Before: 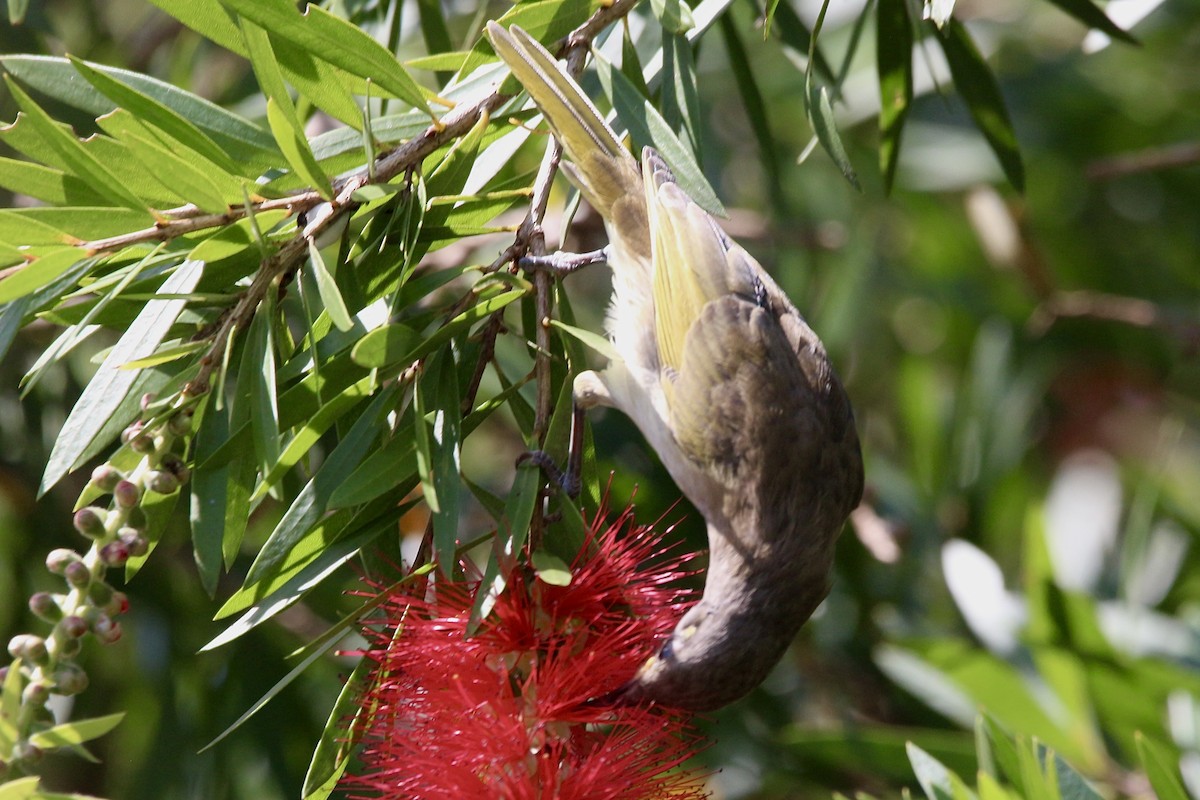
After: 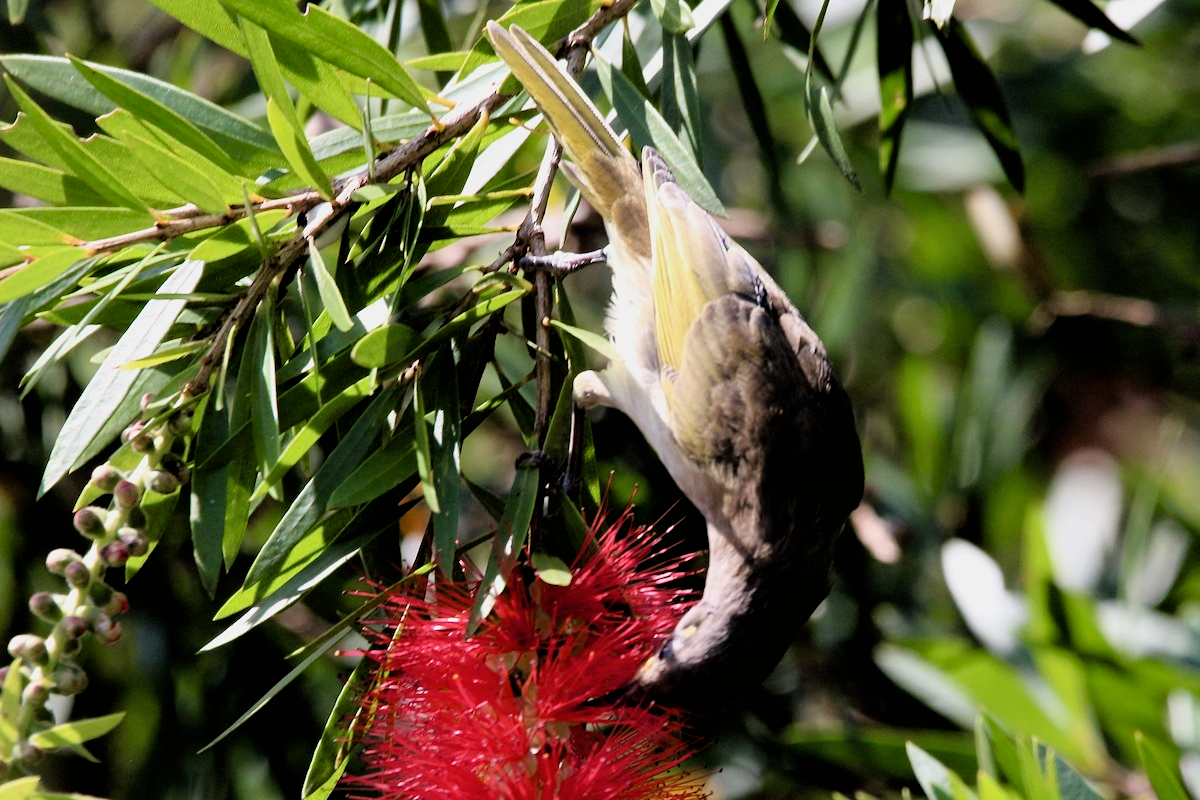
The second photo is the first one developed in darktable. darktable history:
filmic rgb: black relative exposure -3.69 EV, white relative exposure 2.78 EV, dynamic range scaling -4.75%, hardness 3.03
shadows and highlights: shadows 24.24, highlights -77.36, soften with gaussian
